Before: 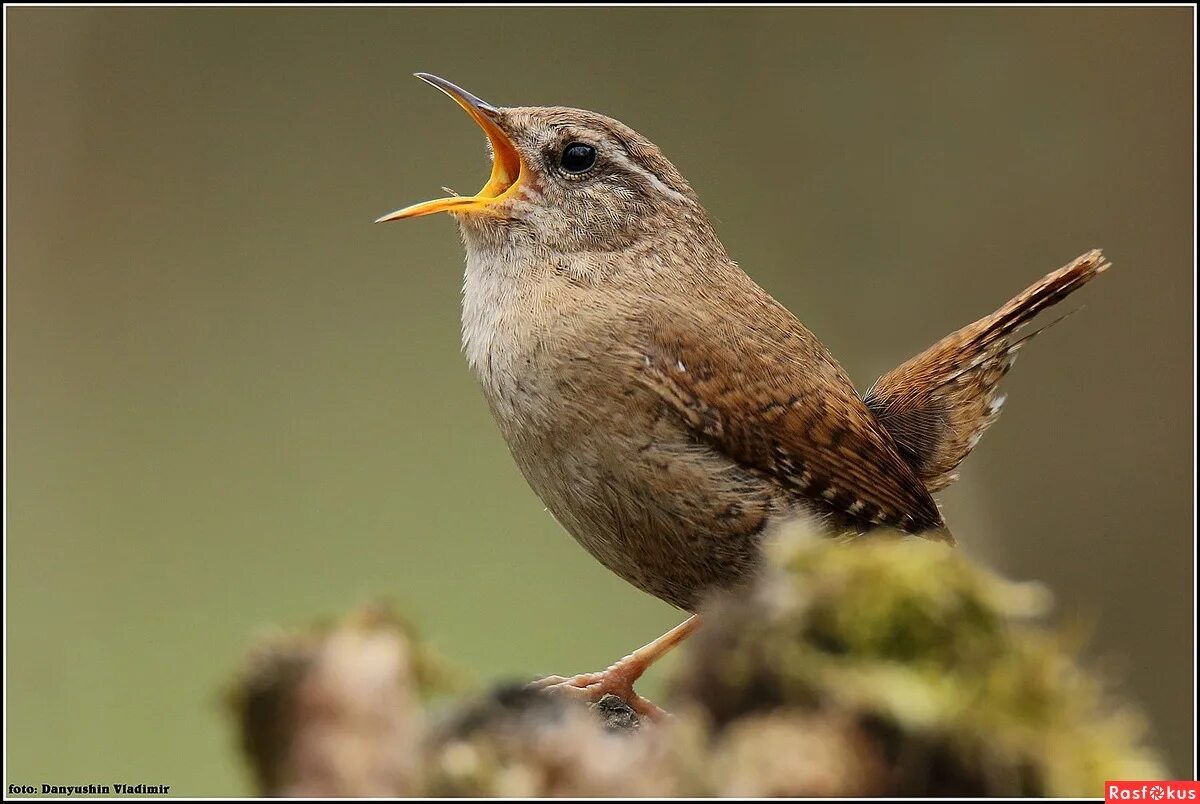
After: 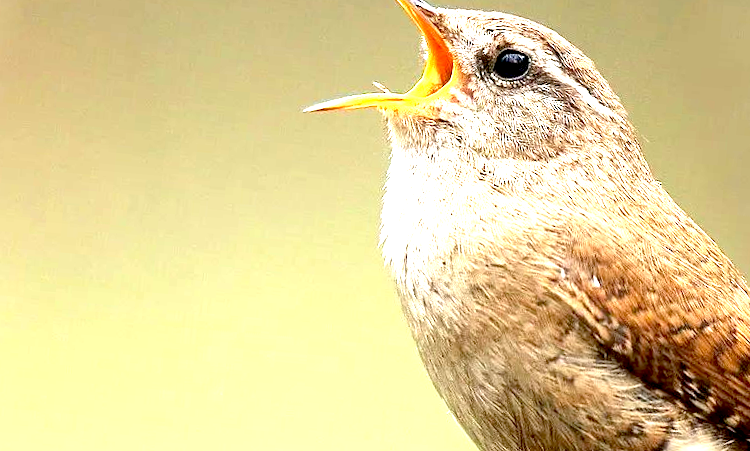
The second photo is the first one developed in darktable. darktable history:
crop and rotate: angle -5°, left 2.028%, top 6.64%, right 27.535%, bottom 30.186%
exposure: black level correction 0.005, exposure 2.077 EV, compensate exposure bias true, compensate highlight preservation false
